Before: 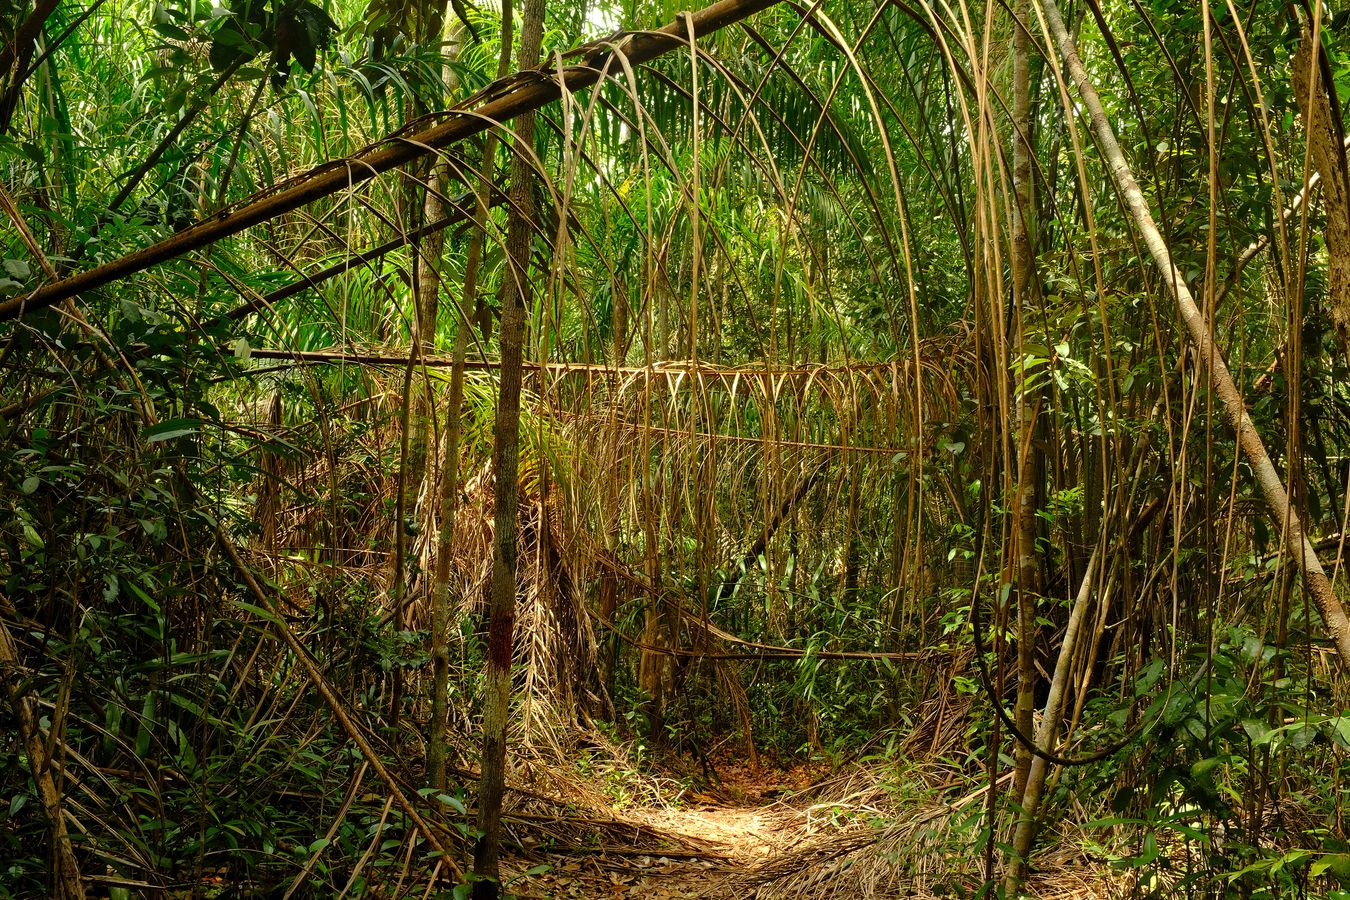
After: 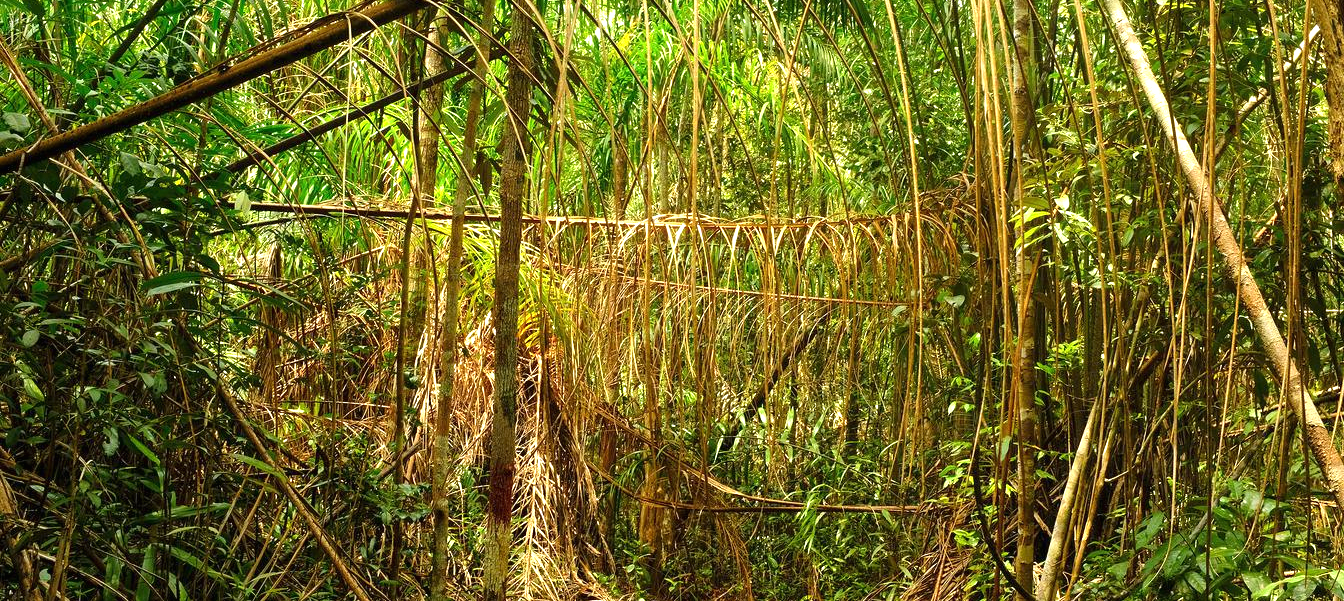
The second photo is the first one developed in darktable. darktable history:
crop: top 16.402%, bottom 16.786%
exposure: black level correction 0, exposure 1.105 EV, compensate exposure bias true, compensate highlight preservation false
